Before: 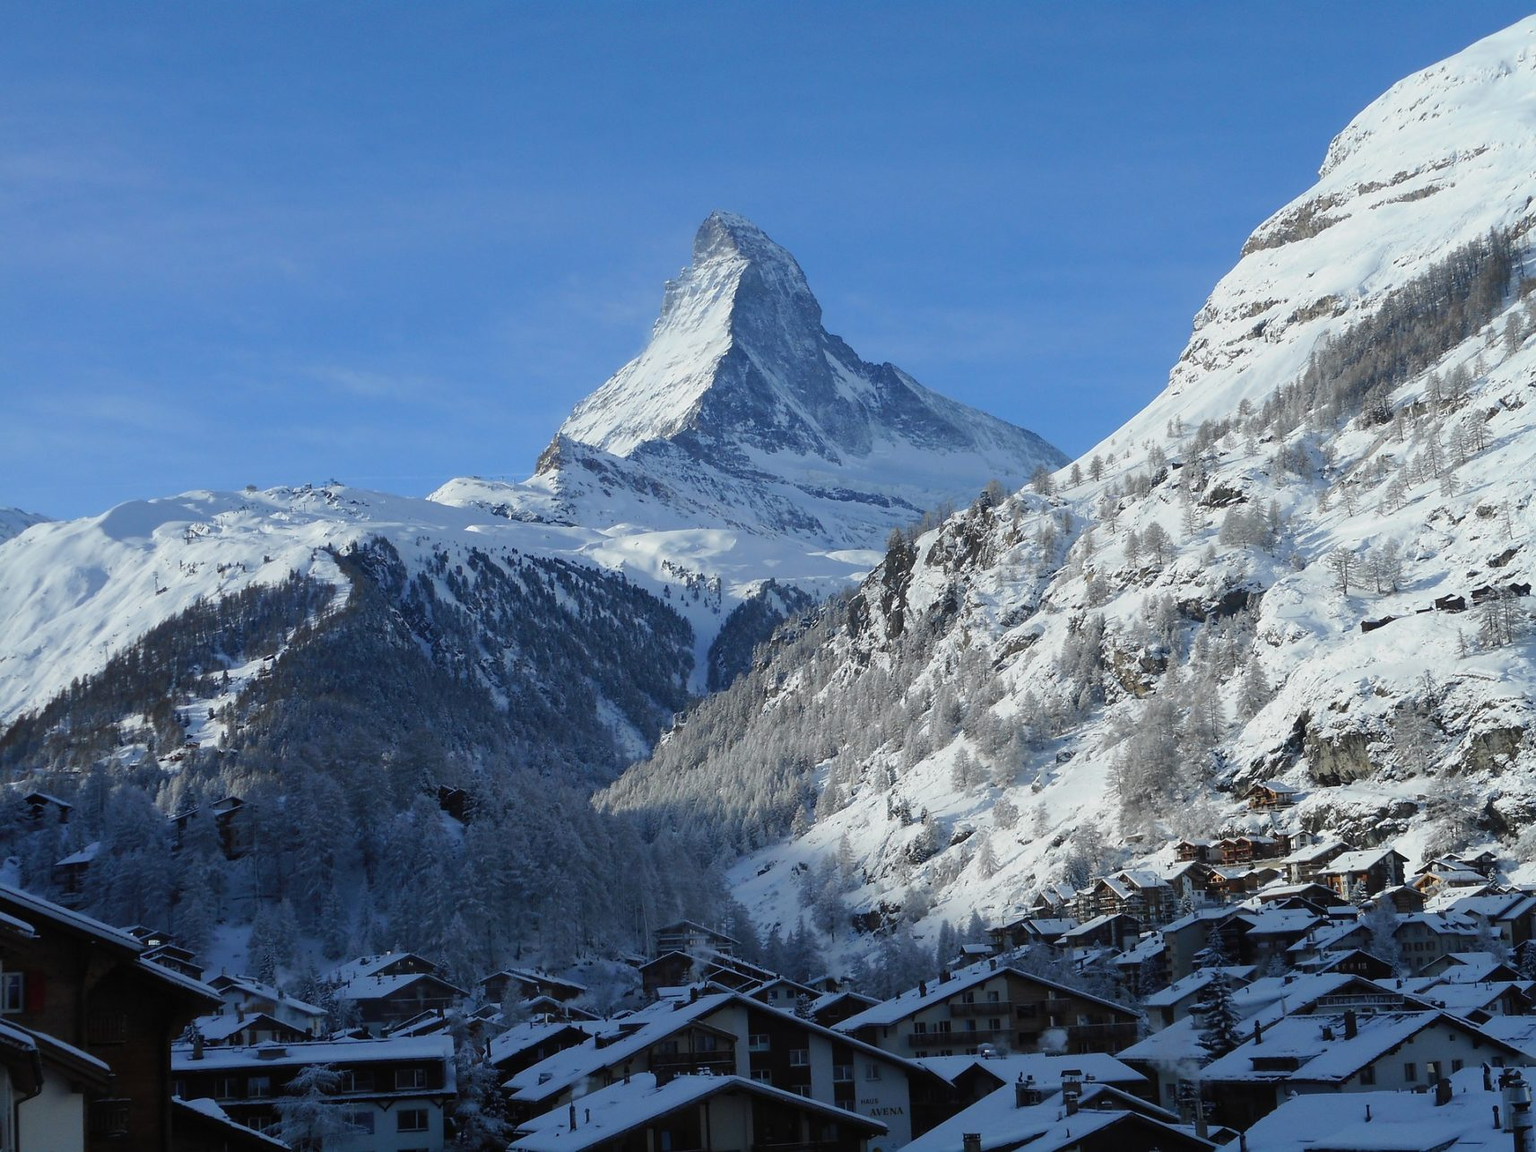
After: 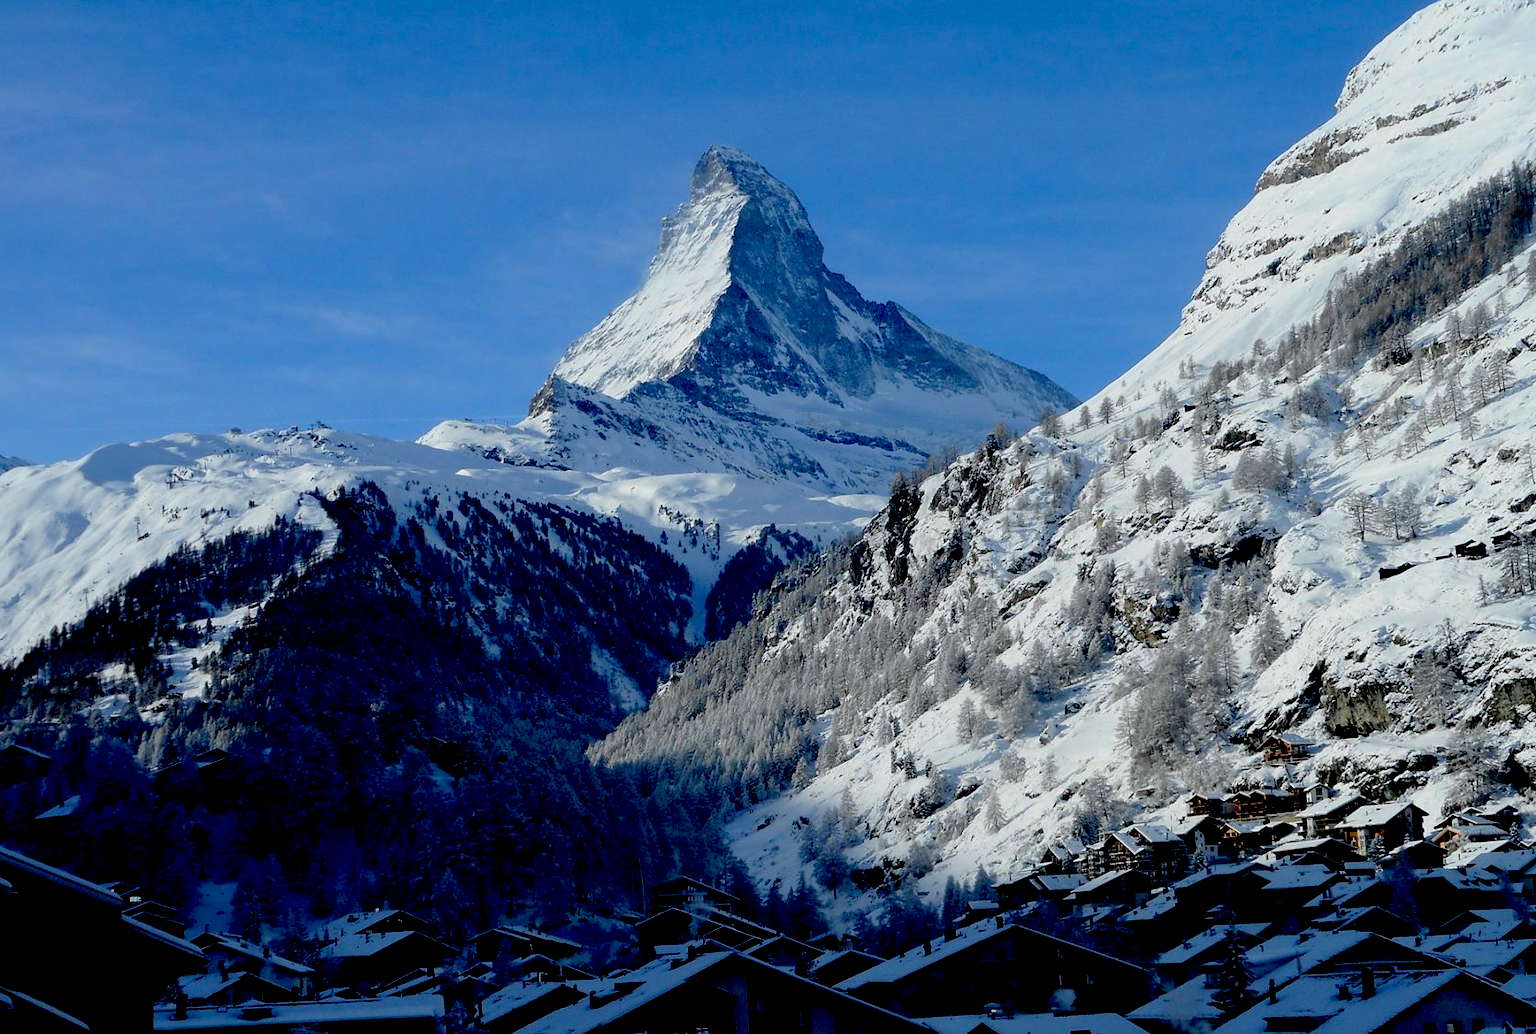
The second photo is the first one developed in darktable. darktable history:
crop: left 1.507%, top 6.147%, right 1.379%, bottom 6.637%
exposure: black level correction 0.056, exposure -0.039 EV, compensate highlight preservation false
